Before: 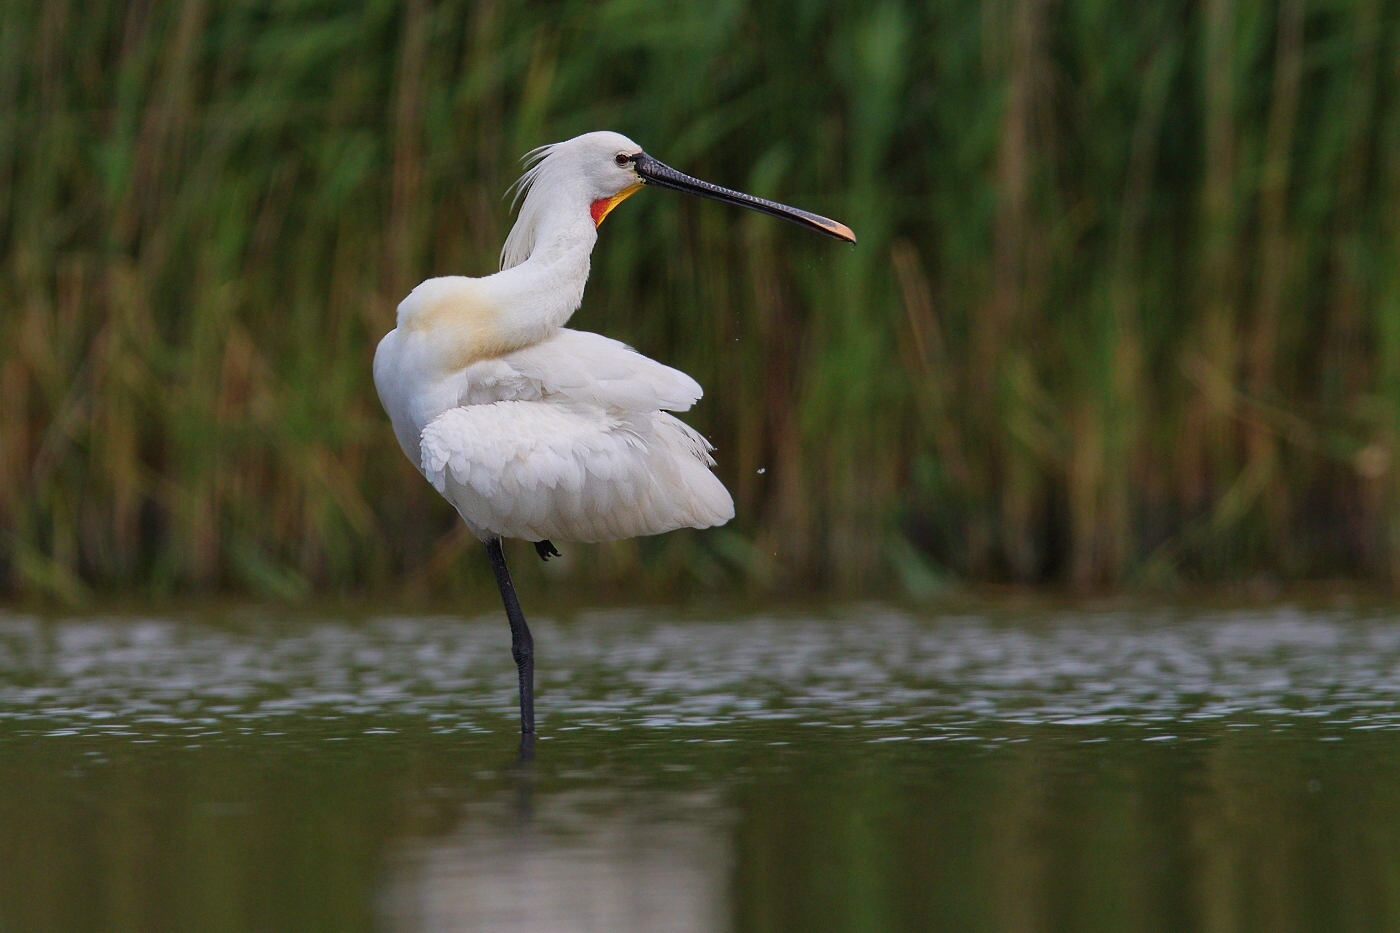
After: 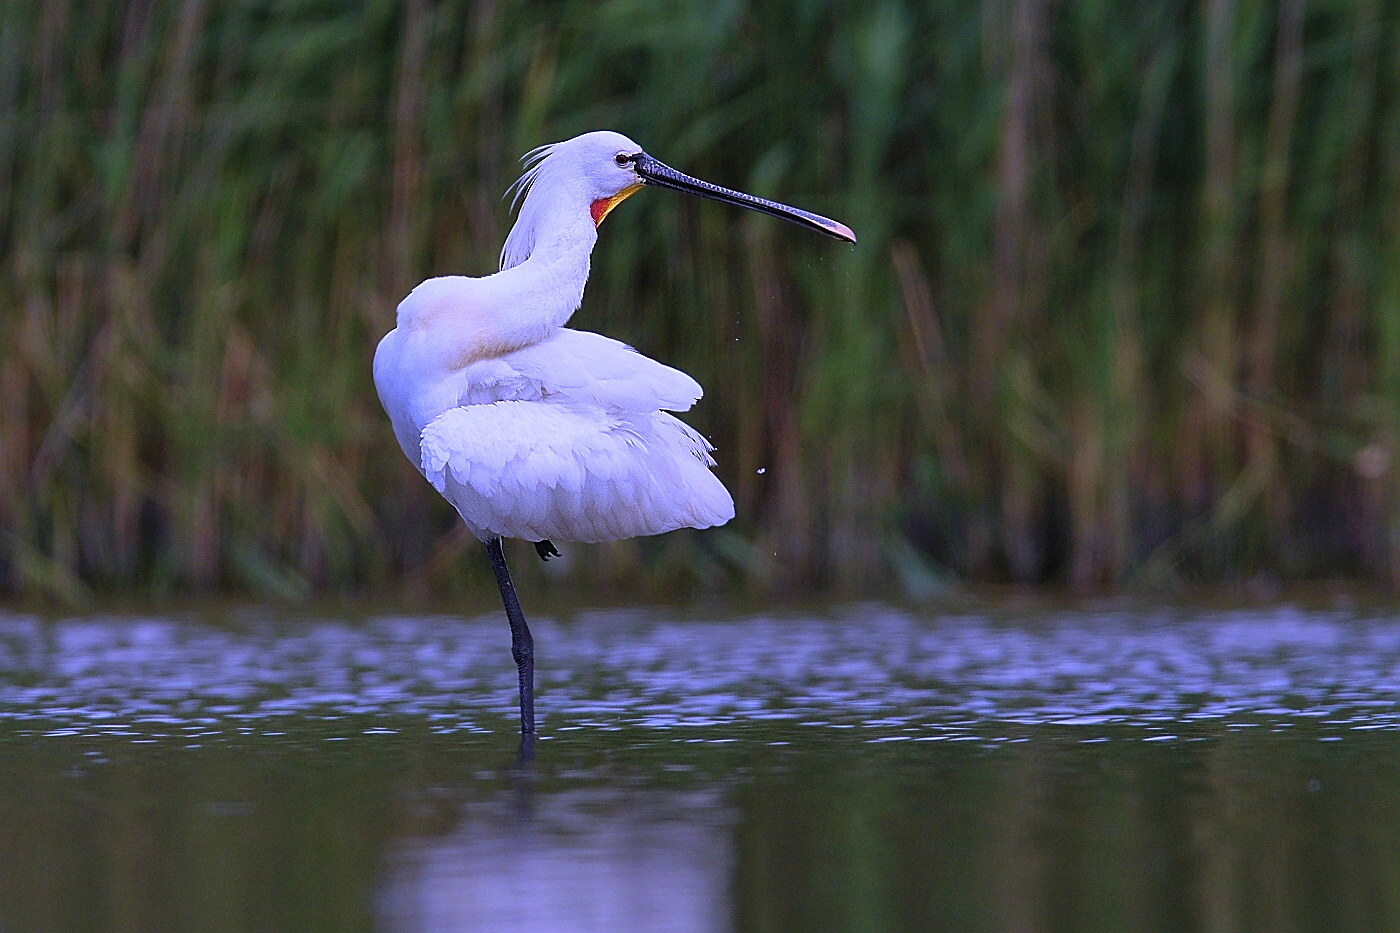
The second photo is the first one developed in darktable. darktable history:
white balance: red 0.98, blue 1.61
sharpen: radius 1.4, amount 1.25, threshold 0.7
